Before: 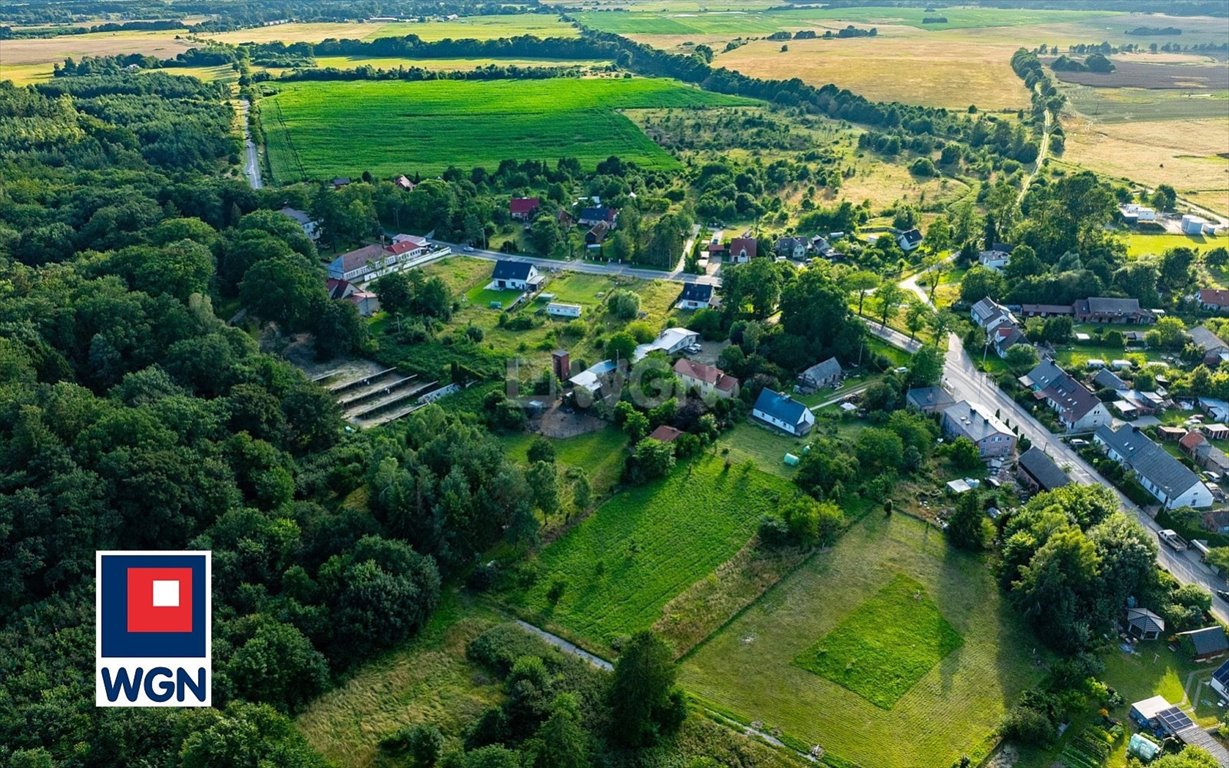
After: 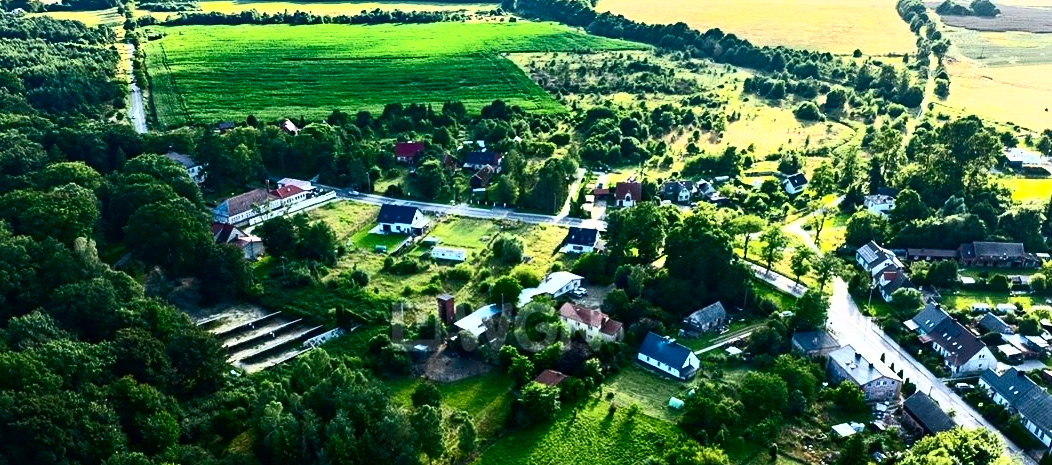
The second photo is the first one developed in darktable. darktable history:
contrast brightness saturation: contrast 0.323, brightness -0.07, saturation 0.17
tone curve: curves: ch0 [(0, 0) (0.003, 0.01) (0.011, 0.017) (0.025, 0.035) (0.044, 0.068) (0.069, 0.109) (0.1, 0.144) (0.136, 0.185) (0.177, 0.231) (0.224, 0.279) (0.277, 0.346) (0.335, 0.42) (0.399, 0.5) (0.468, 0.603) (0.543, 0.712) (0.623, 0.808) (0.709, 0.883) (0.801, 0.957) (0.898, 0.993) (1, 1)], color space Lab, independent channels, preserve colors none
crop and rotate: left 9.461%, top 7.345%, right 4.93%, bottom 32.087%
